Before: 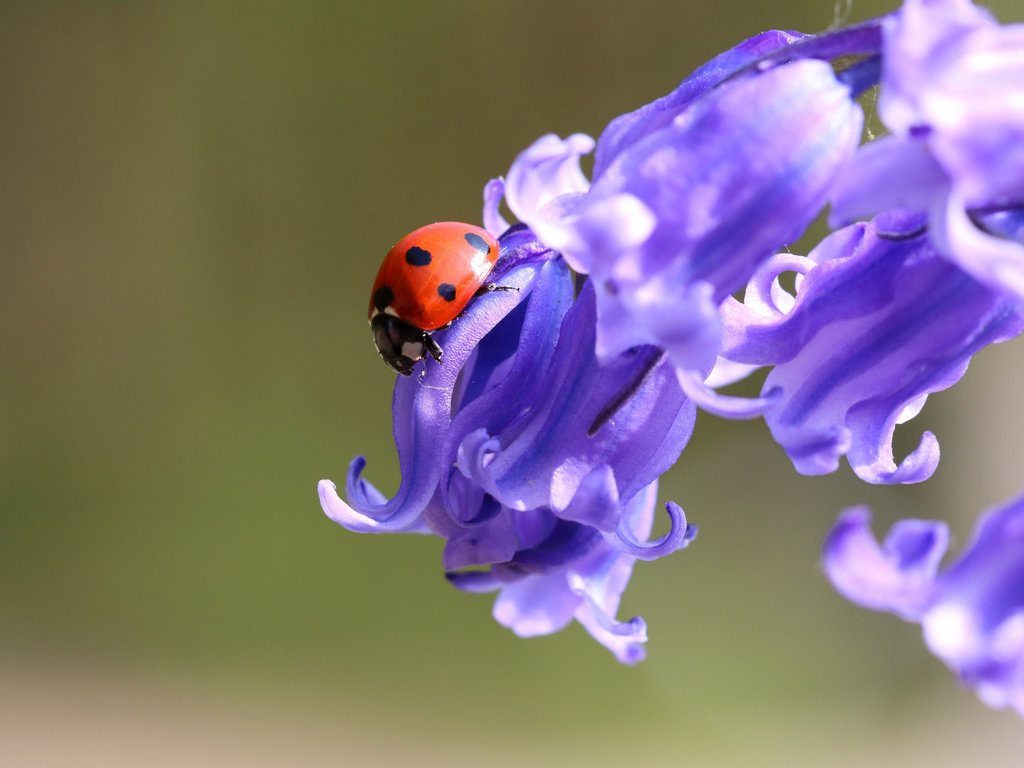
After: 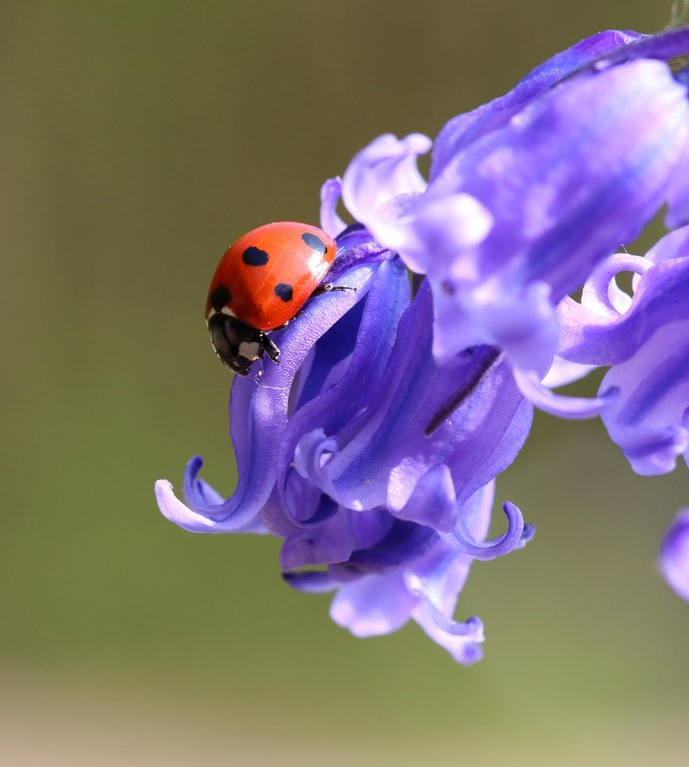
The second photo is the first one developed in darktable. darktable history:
crop and rotate: left 15.945%, right 16.716%
